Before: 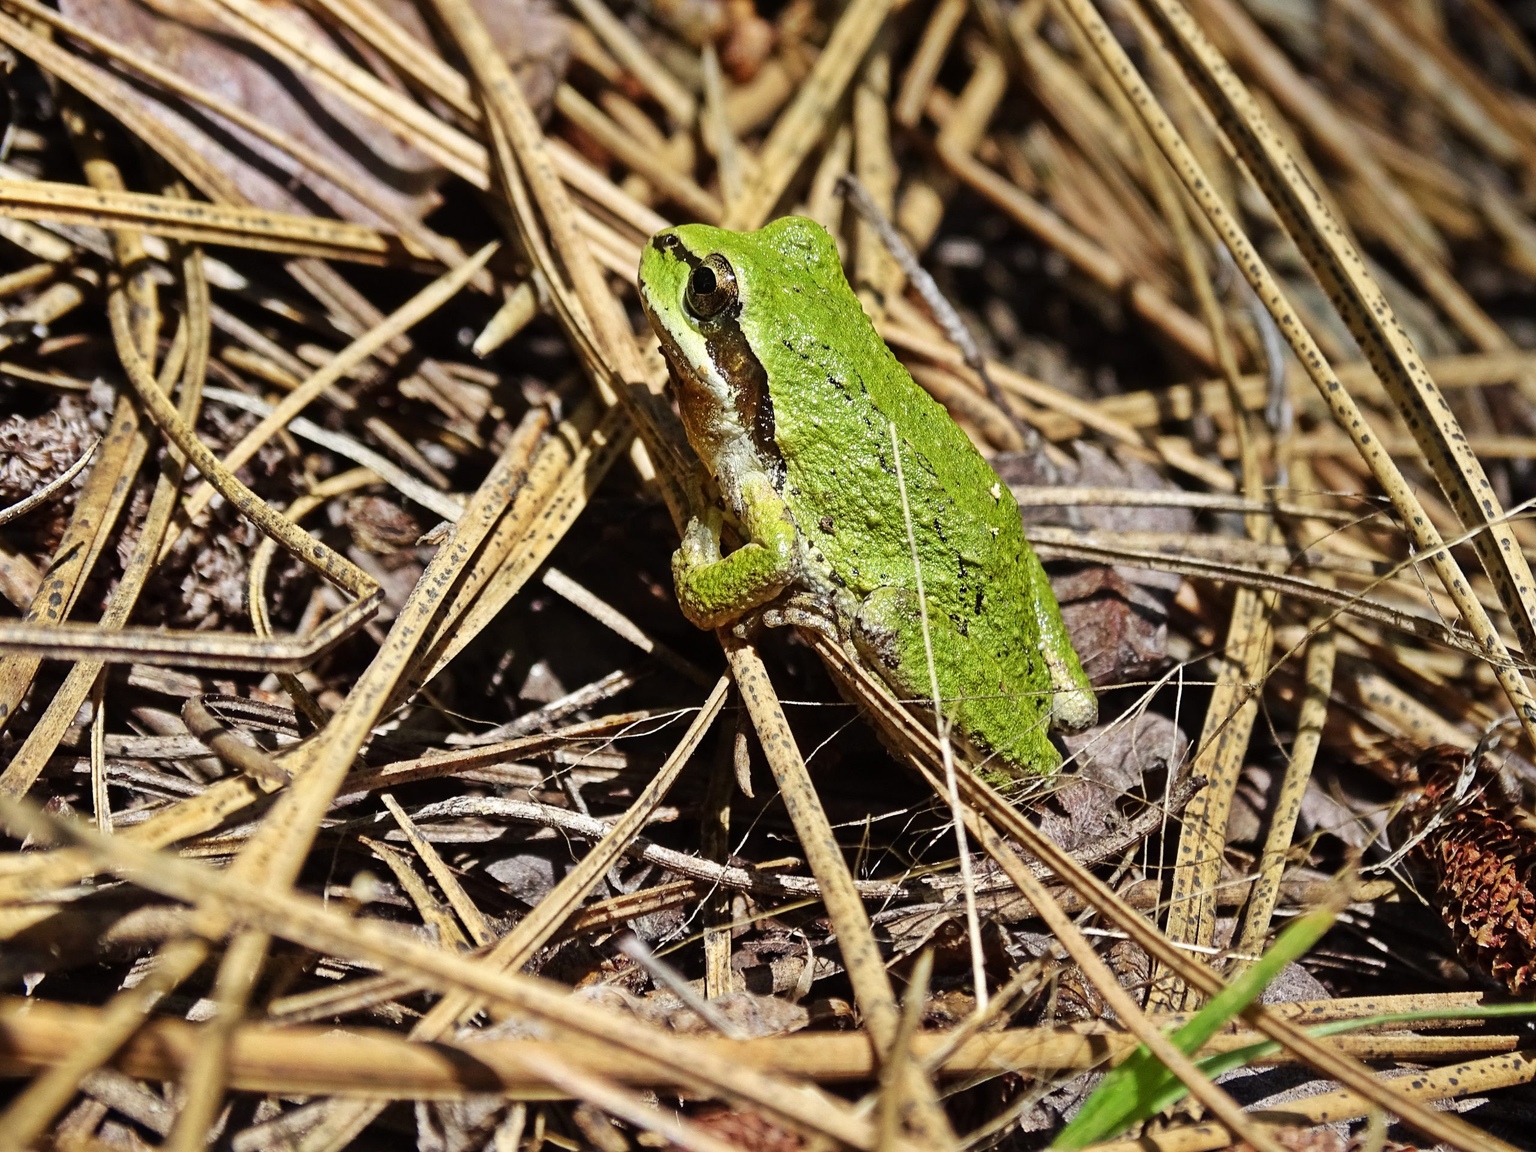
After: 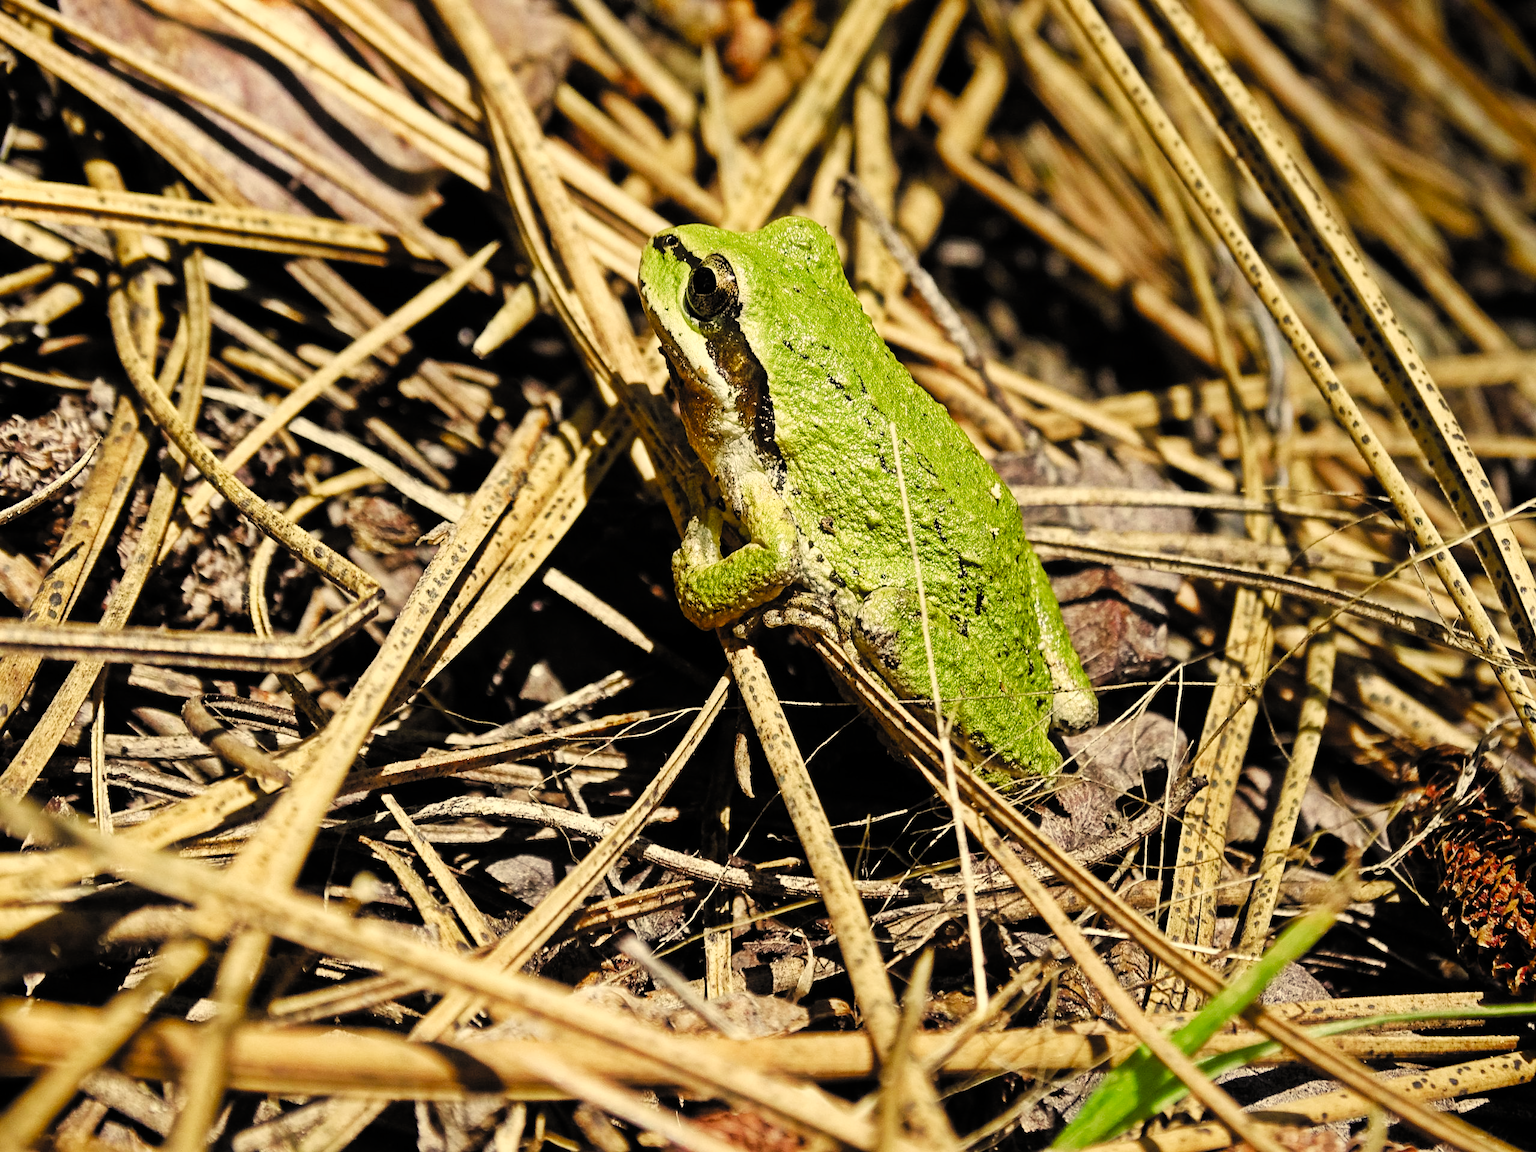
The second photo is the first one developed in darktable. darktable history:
filmic: grey point source 18, black point source -8.65, white point source 2.45, grey point target 18, white point target 100, output power 2.2, latitude stops 2, contrast 1.5, saturation 100, global saturation 100
shadows and highlights: shadows -40.15, highlights 62.88, soften with gaussian
contrast brightness saturation: contrast 0.07, brightness 0.08, saturation 0.18
color correction: highlights a* 2.72, highlights b* 22.8
